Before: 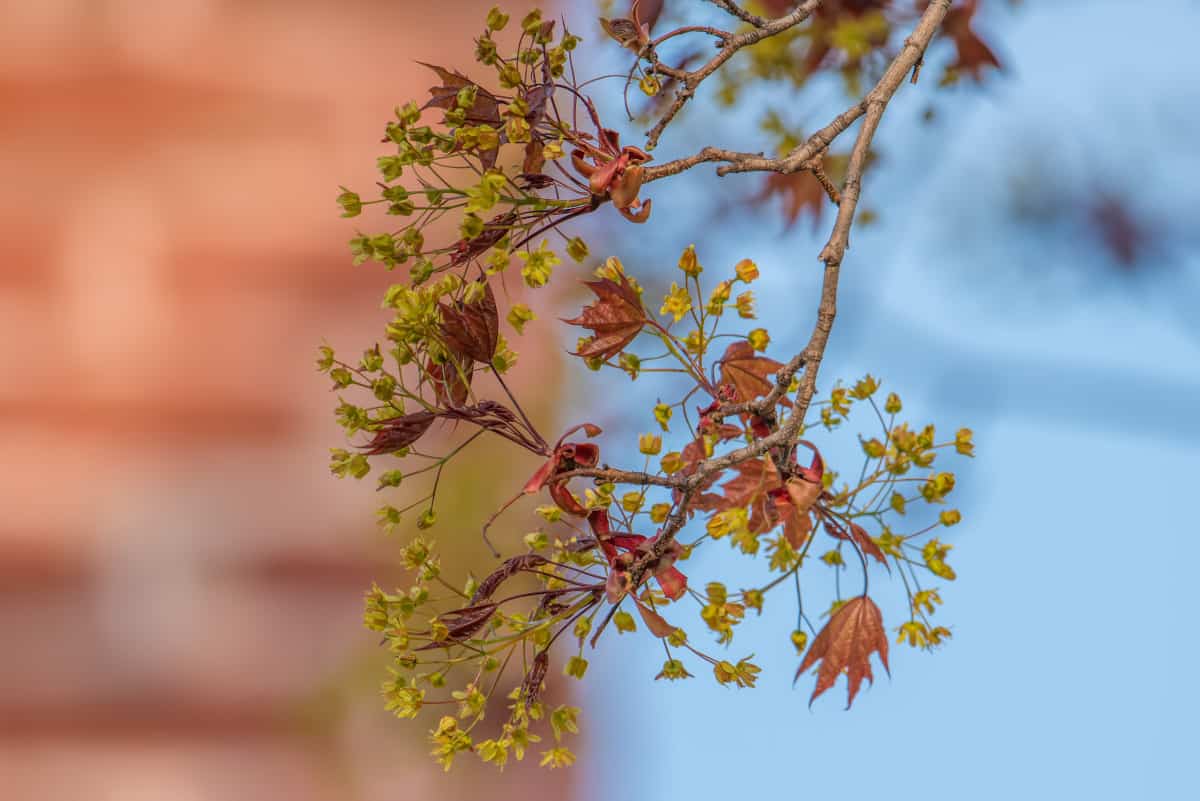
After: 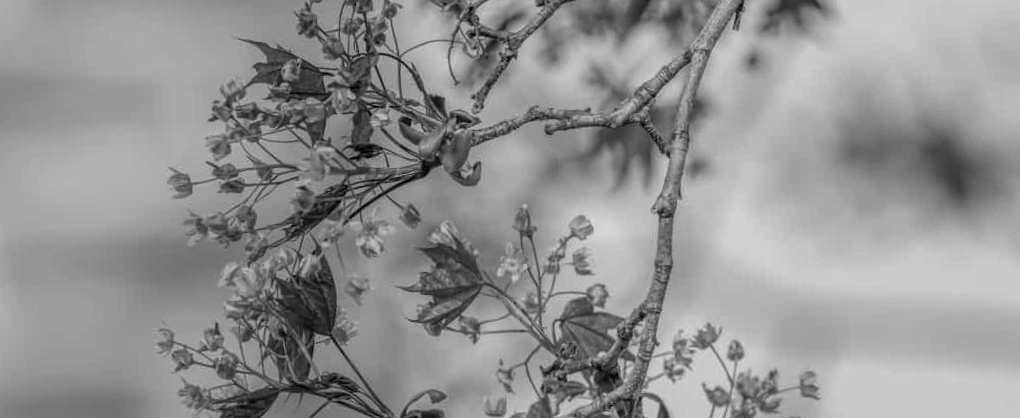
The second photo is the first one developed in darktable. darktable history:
crop and rotate: left 11.812%, bottom 42.776%
monochrome: on, module defaults
local contrast: on, module defaults
rotate and perspective: rotation -3.52°, crop left 0.036, crop right 0.964, crop top 0.081, crop bottom 0.919
